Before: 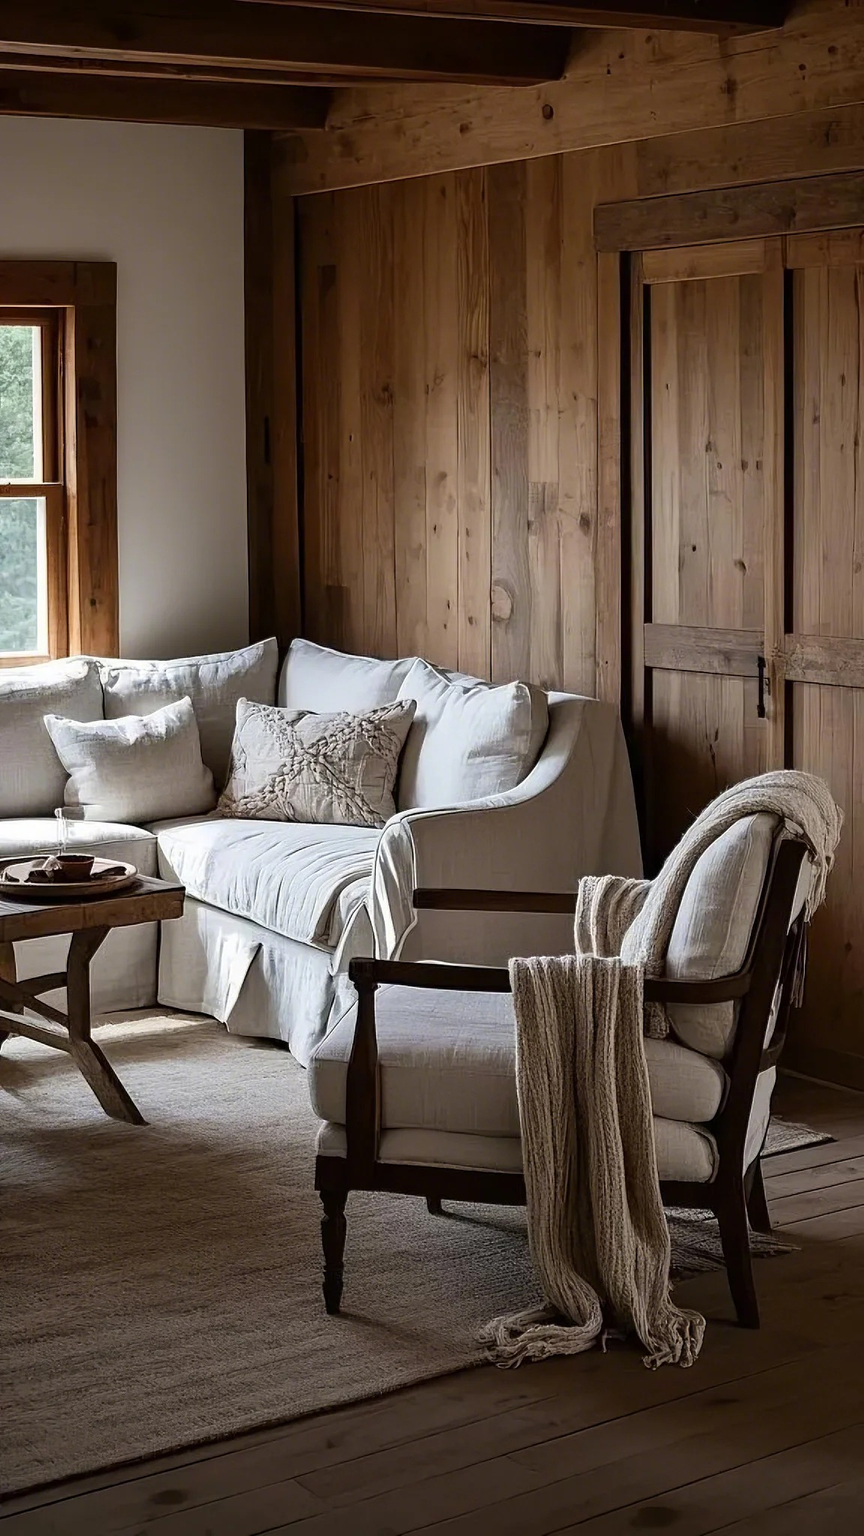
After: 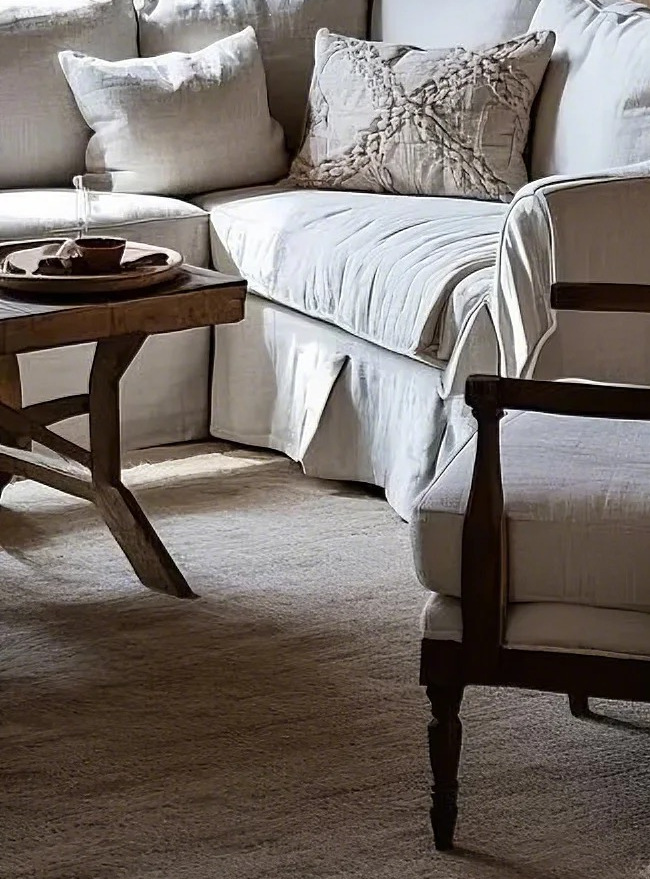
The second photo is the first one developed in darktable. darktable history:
crop: top 44.066%, right 43.564%, bottom 12.985%
